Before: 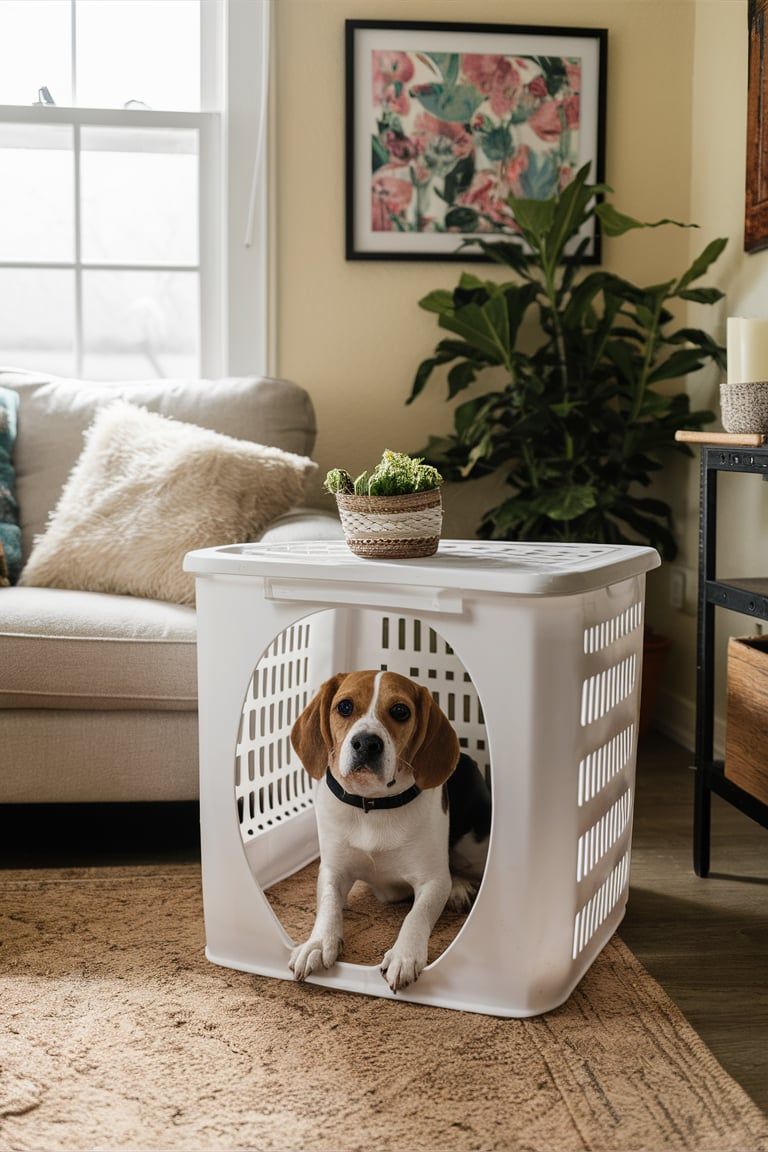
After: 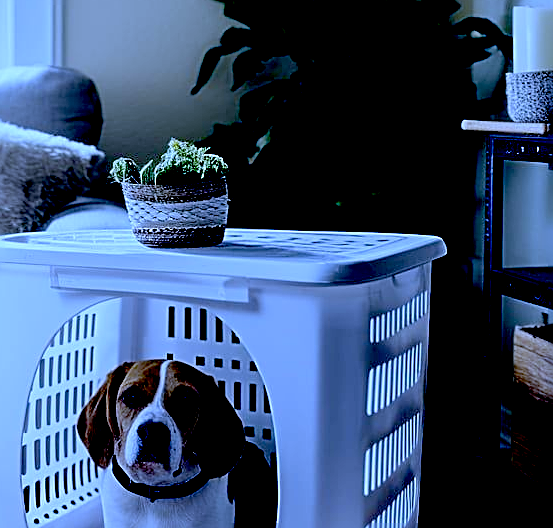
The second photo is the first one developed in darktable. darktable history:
white balance: red 0.766, blue 1.537
sharpen: on, module defaults
exposure: black level correction 0.1, exposure -0.092 EV, compensate highlight preservation false
crop and rotate: left 27.938%, top 27.046%, bottom 27.046%
